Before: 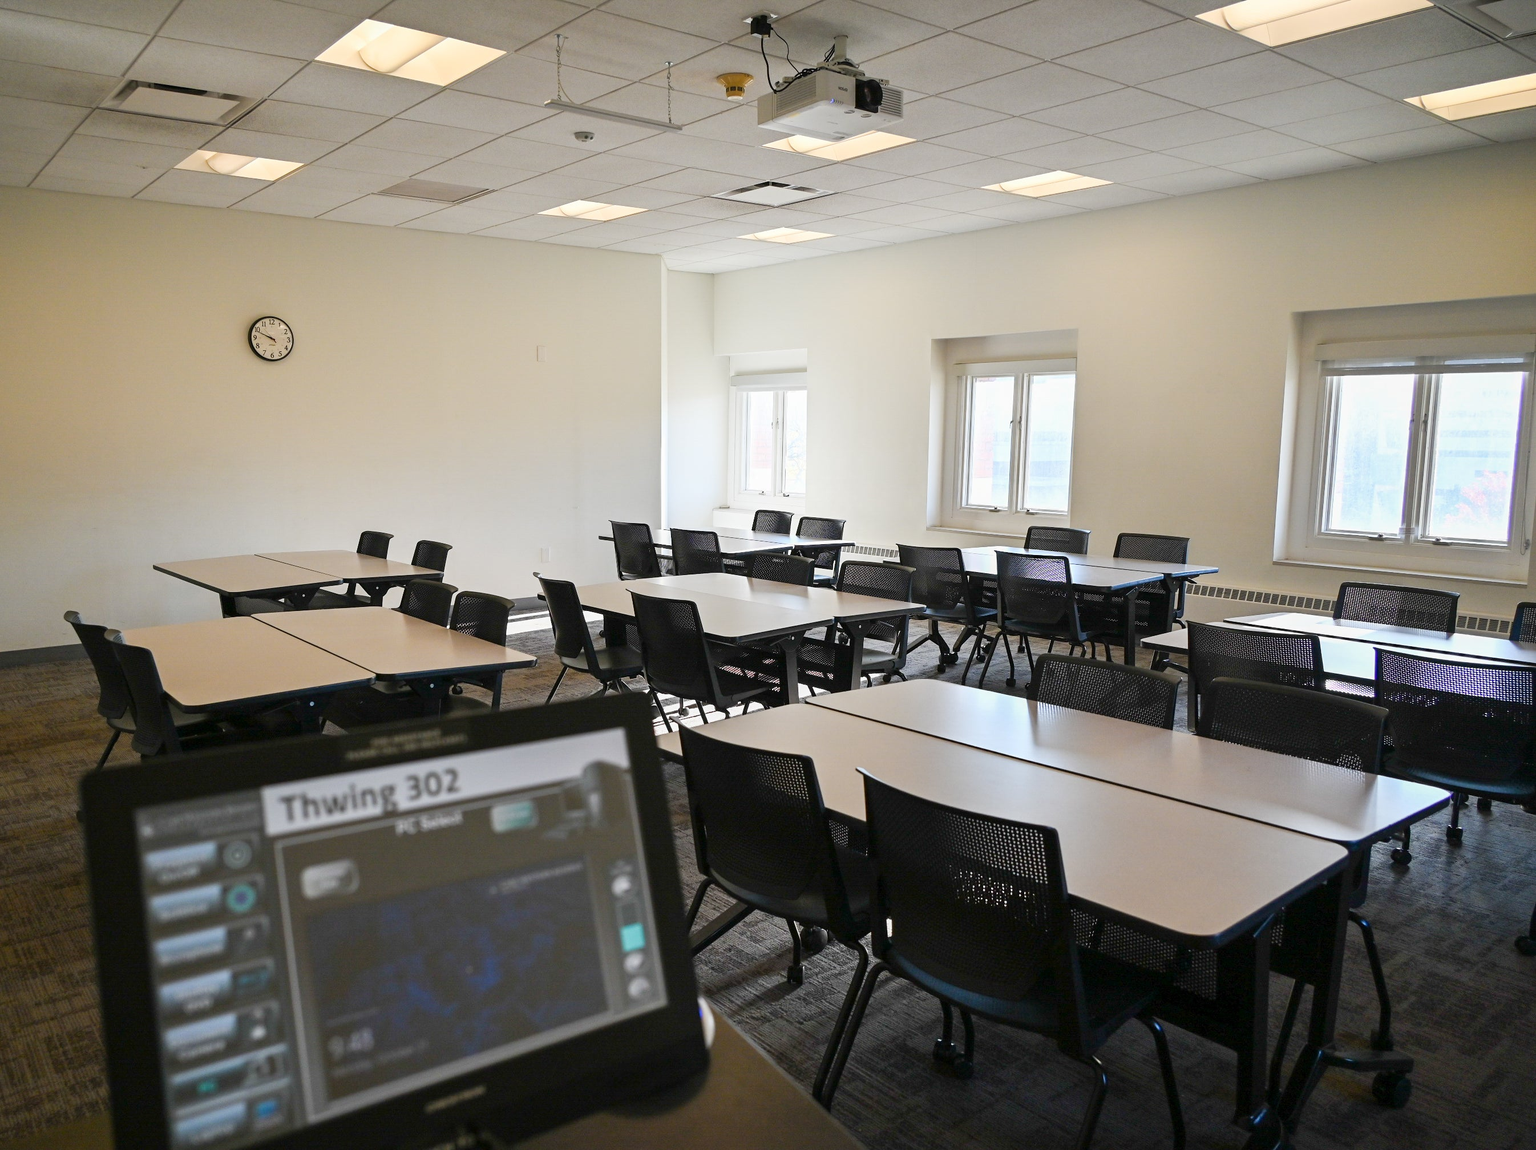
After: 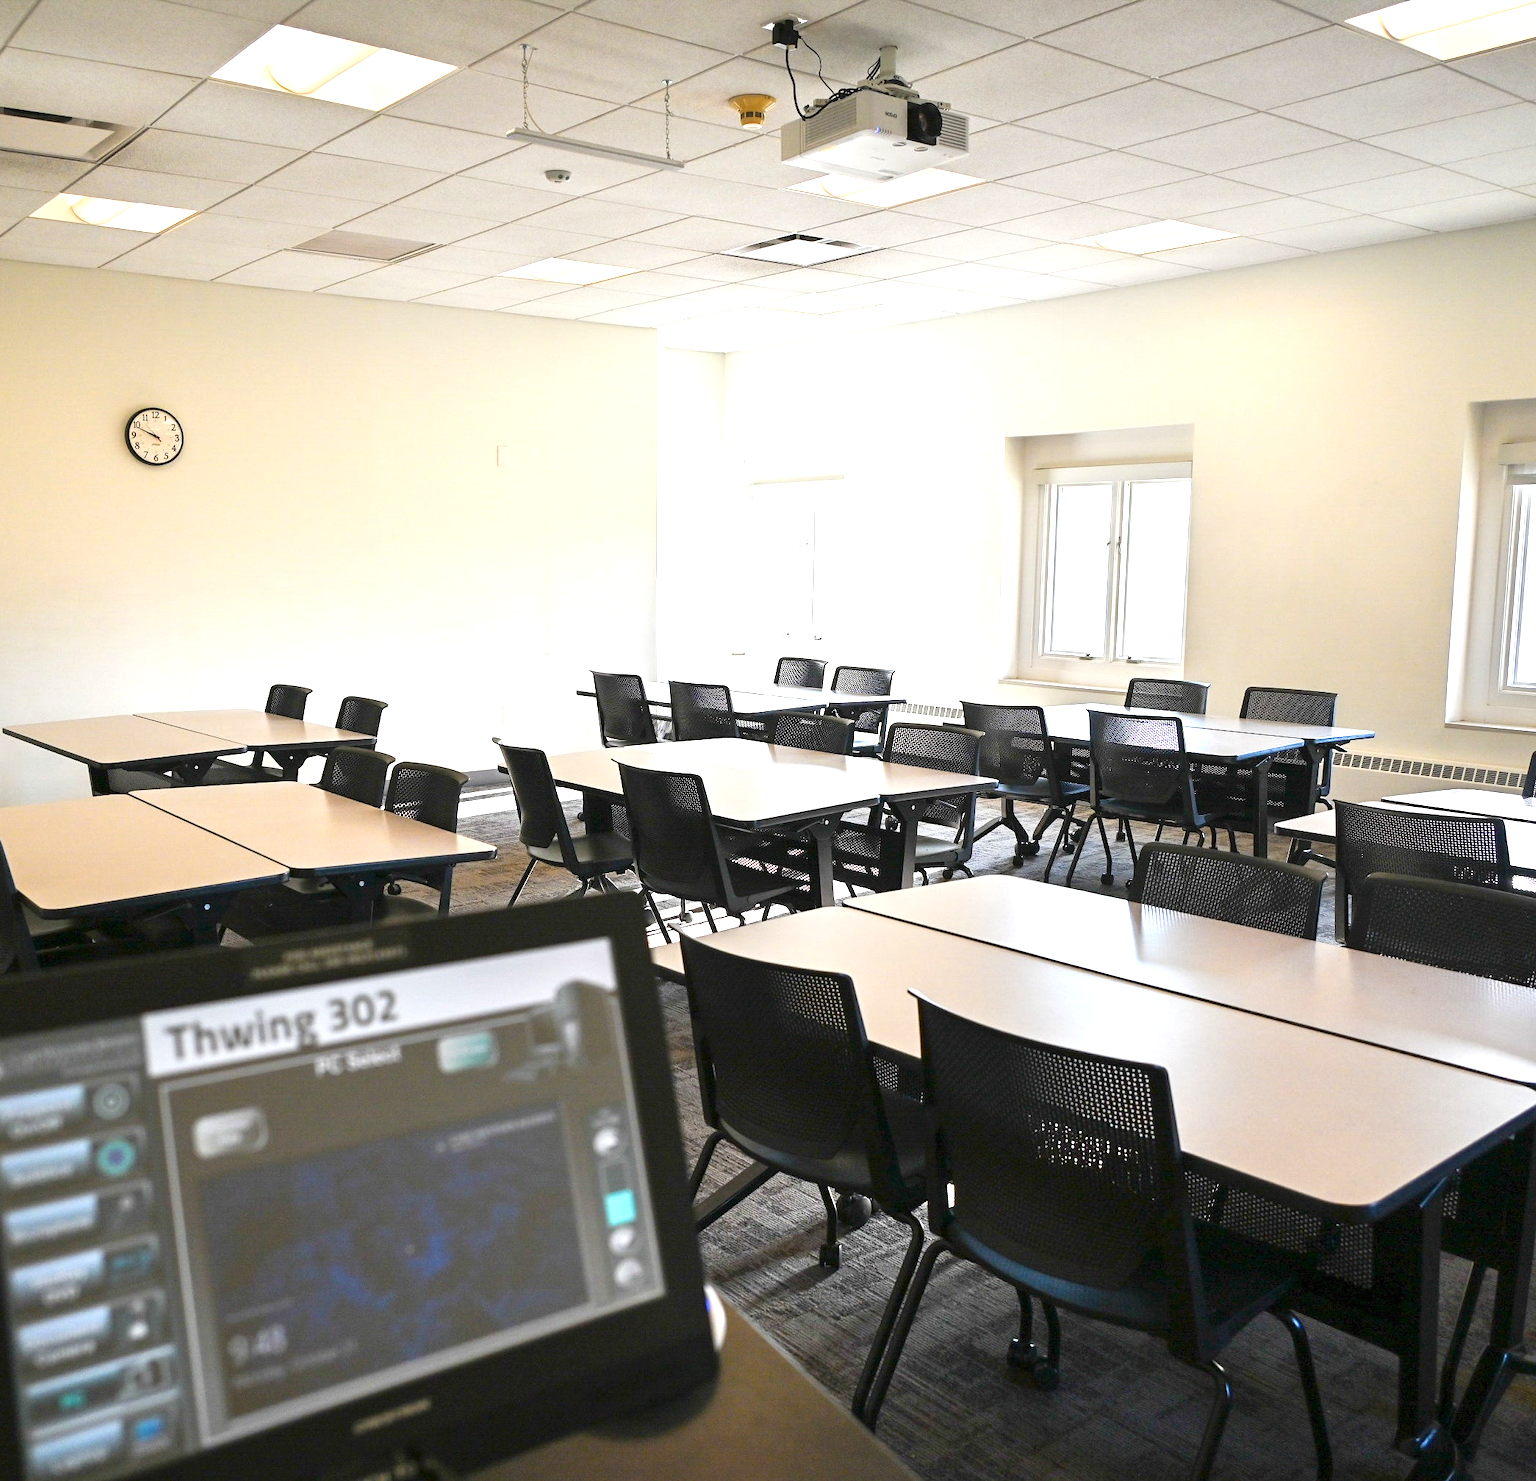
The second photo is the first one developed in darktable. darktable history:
exposure: black level correction 0, exposure 0.896 EV, compensate exposure bias true, compensate highlight preservation false
crop: left 9.852%, right 12.489%
